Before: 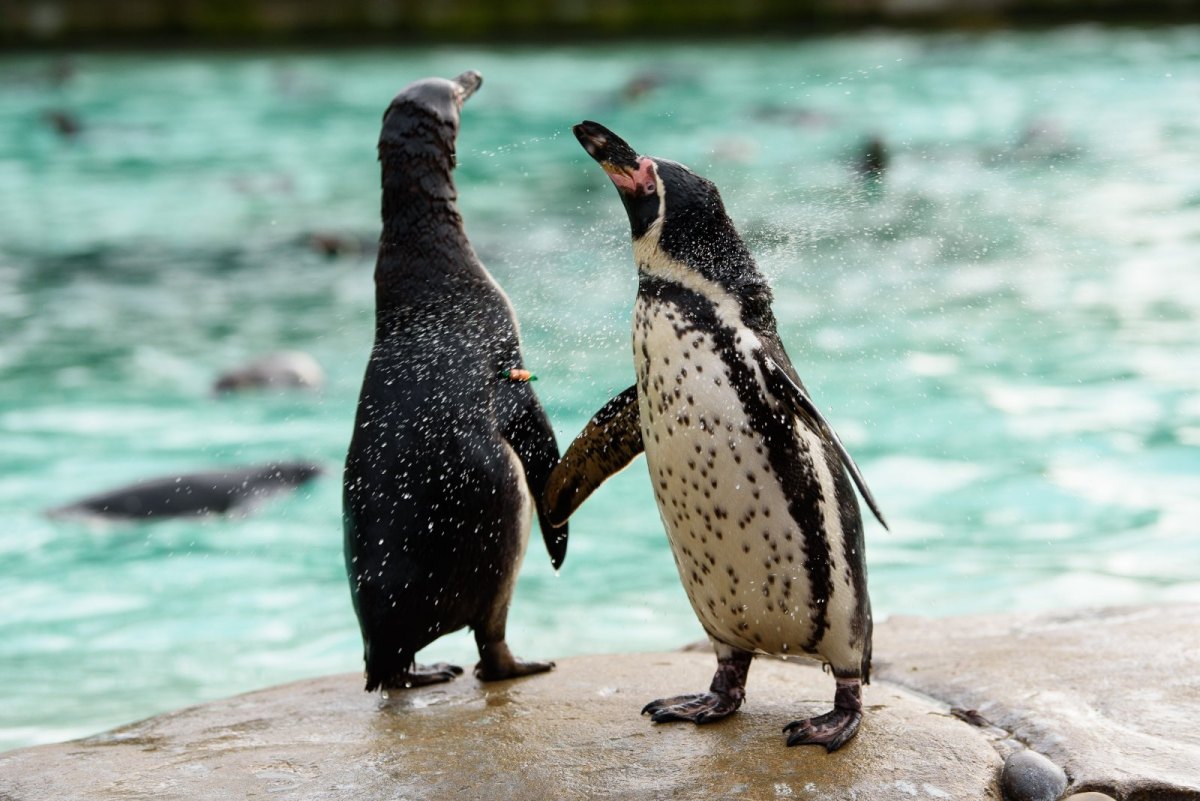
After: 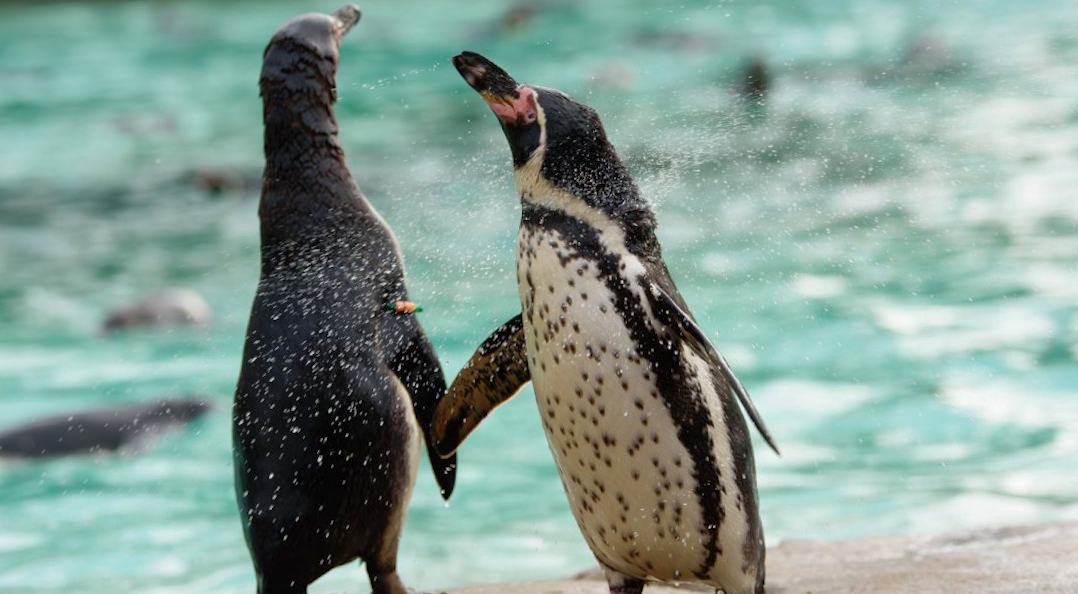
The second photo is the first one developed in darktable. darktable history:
shadows and highlights: on, module defaults
rotate and perspective: rotation -1.32°, lens shift (horizontal) -0.031, crop left 0.015, crop right 0.985, crop top 0.047, crop bottom 0.982
crop: left 8.155%, top 6.611%, bottom 15.385%
